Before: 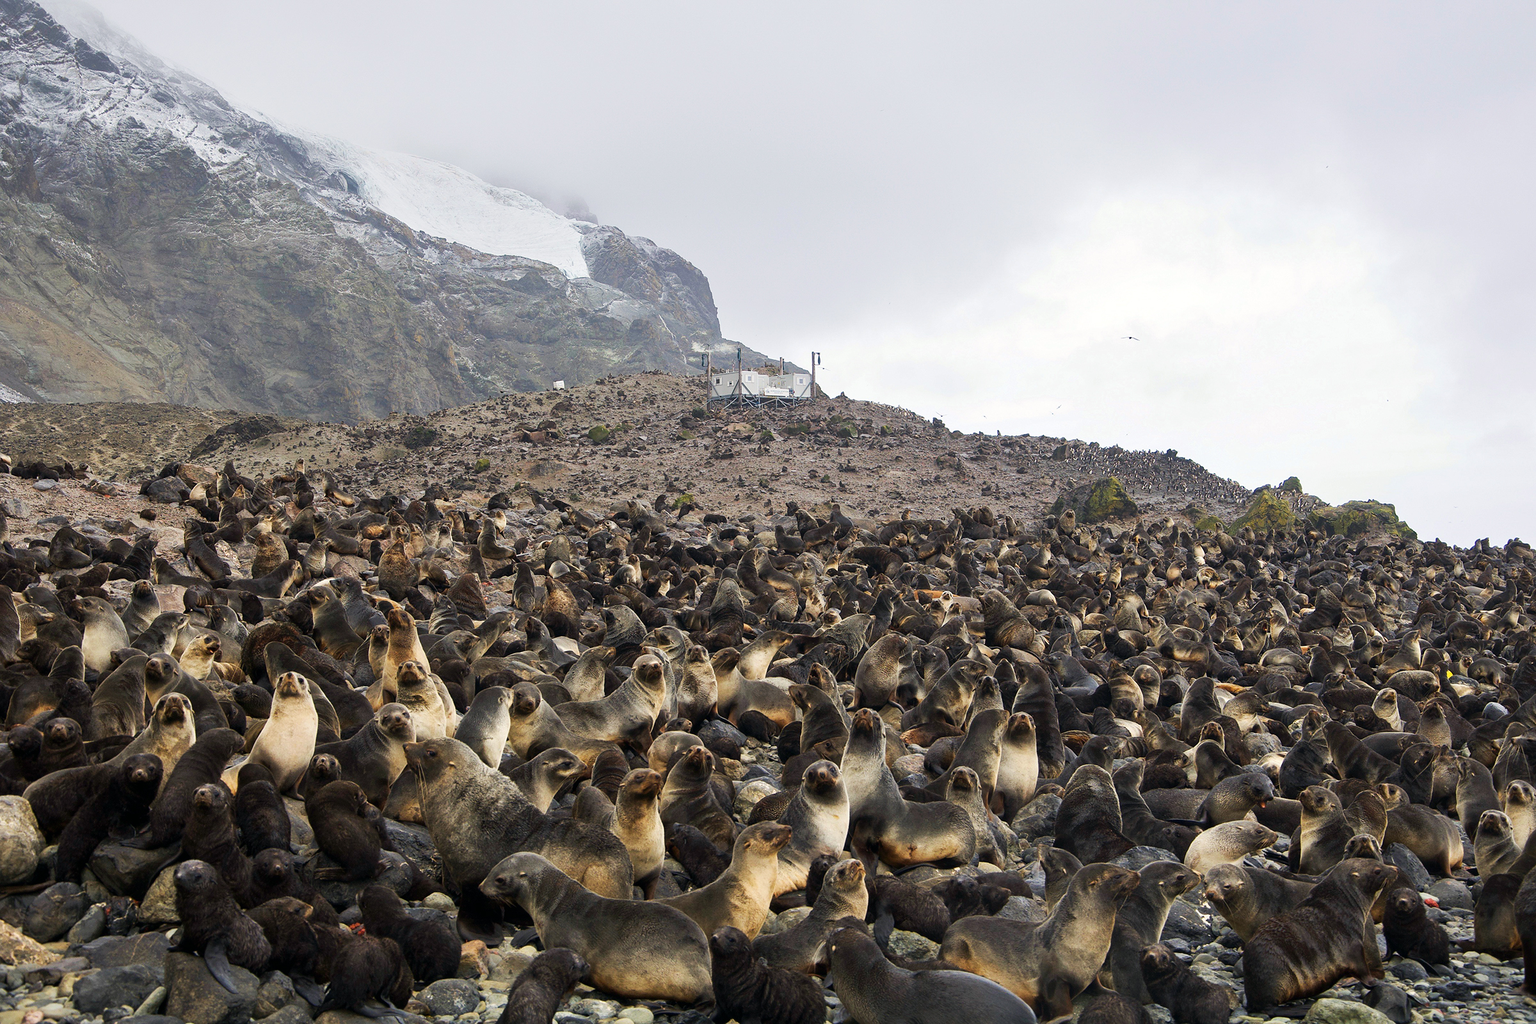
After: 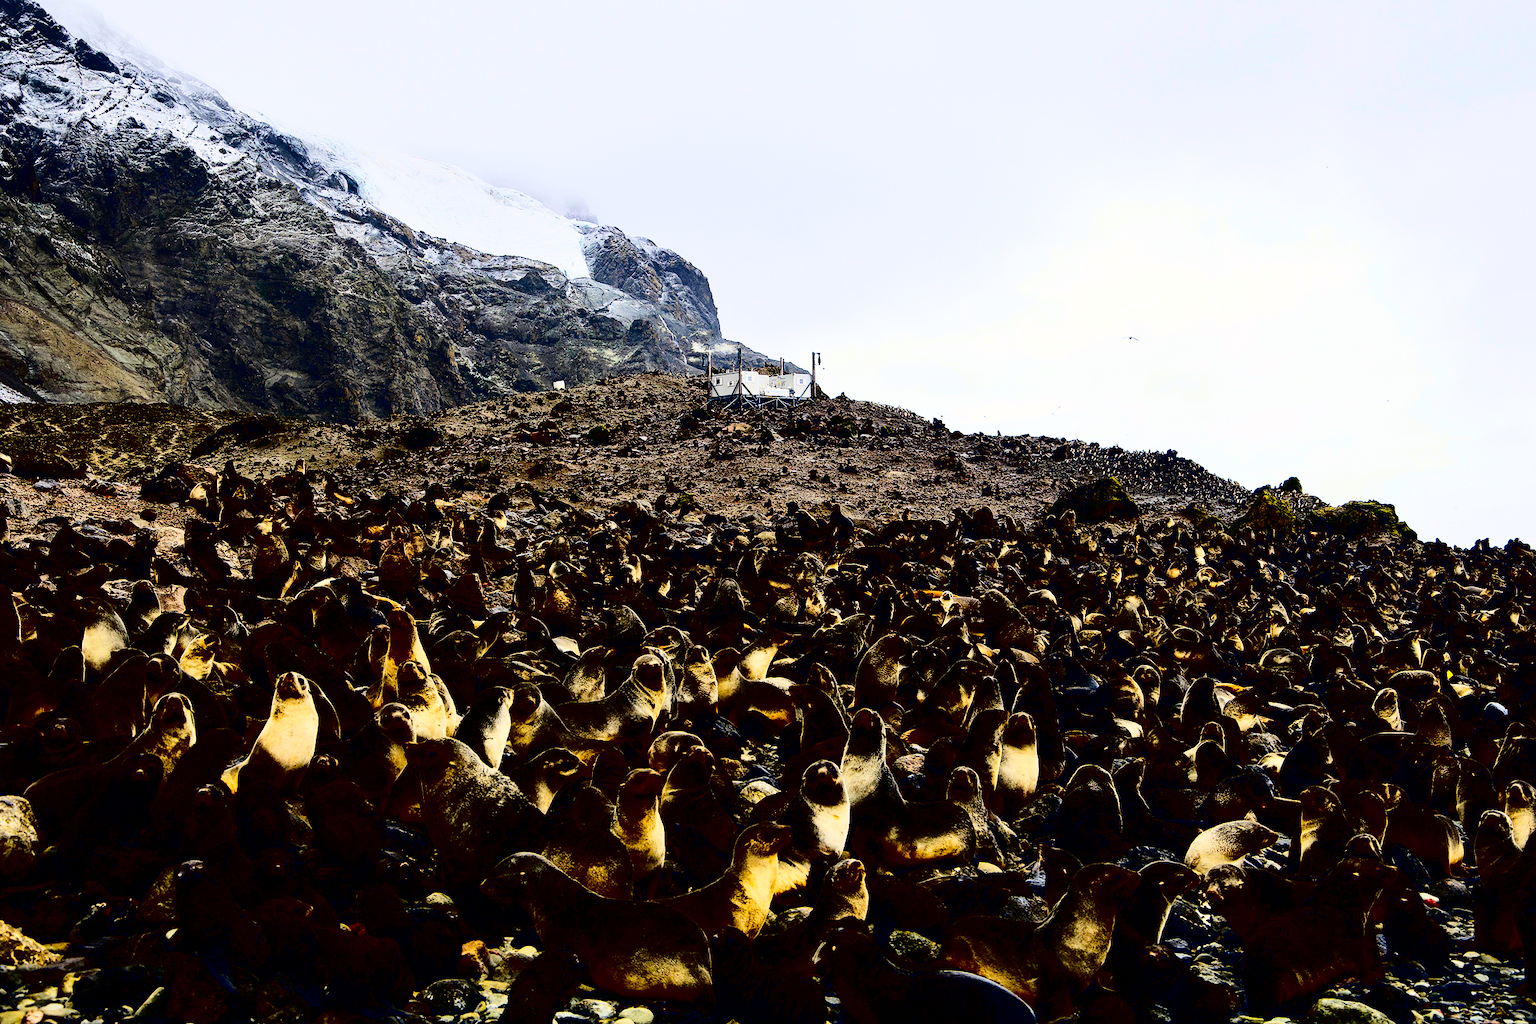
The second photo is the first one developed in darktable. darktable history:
color contrast: green-magenta contrast 0.8, blue-yellow contrast 1.1, unbound 0
contrast brightness saturation: contrast 0.77, brightness -1, saturation 1
